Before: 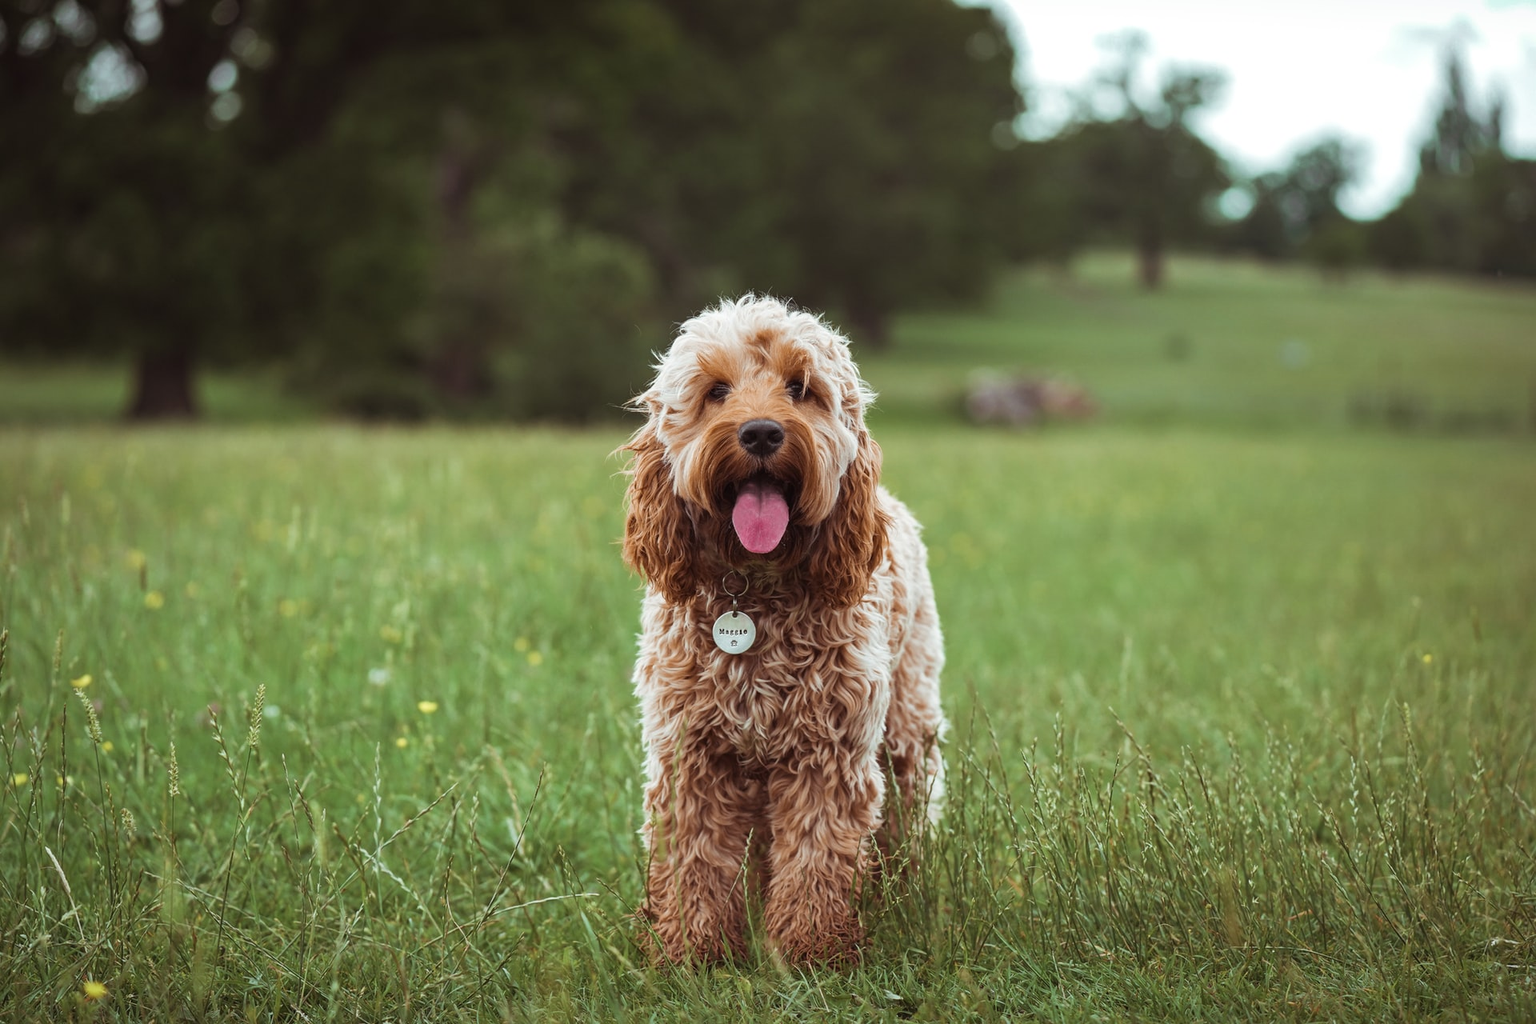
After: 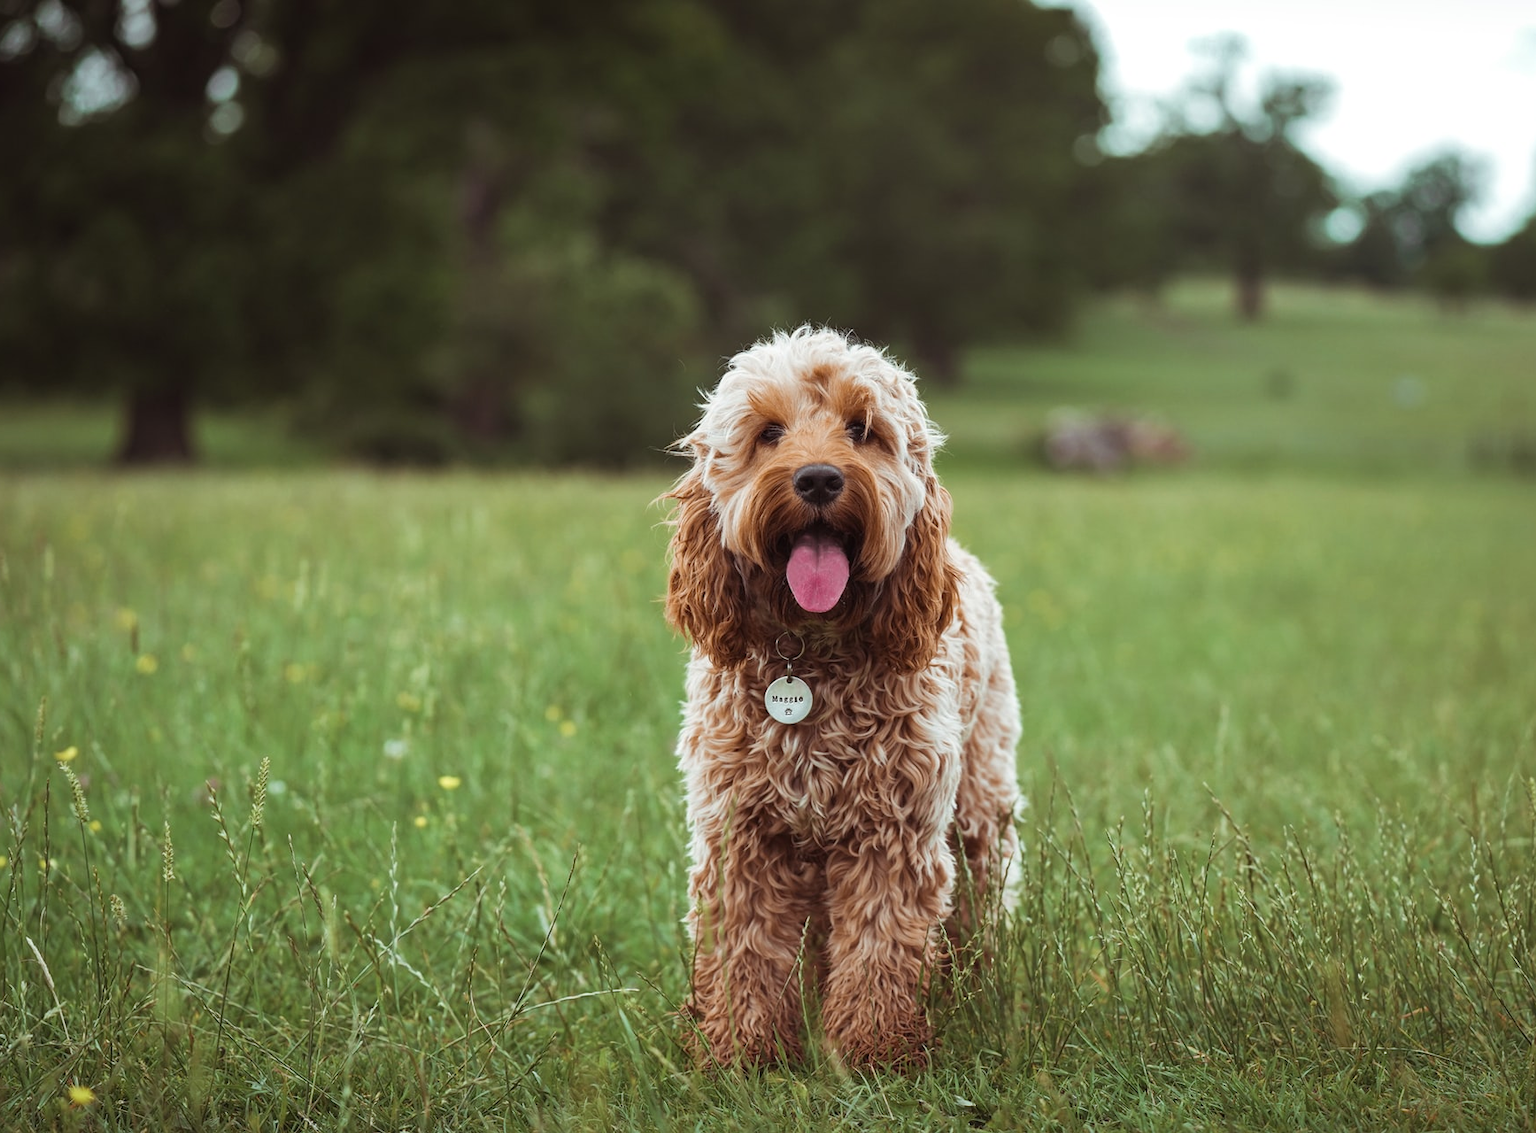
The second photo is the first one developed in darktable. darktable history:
crop and rotate: left 1.407%, right 8.214%
